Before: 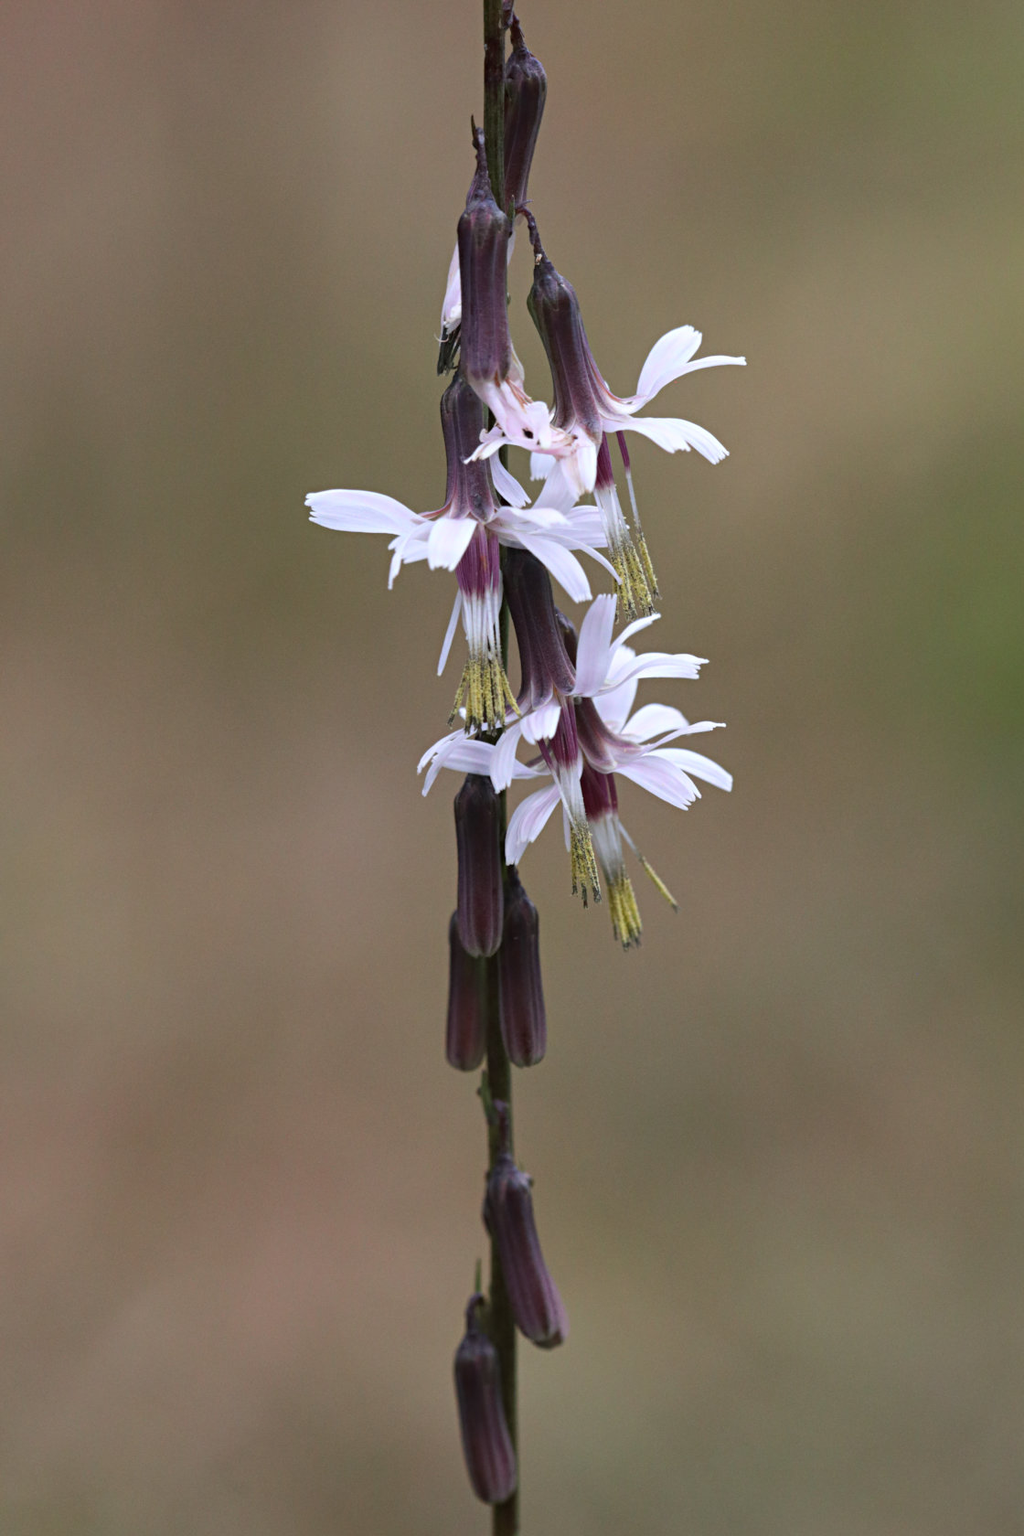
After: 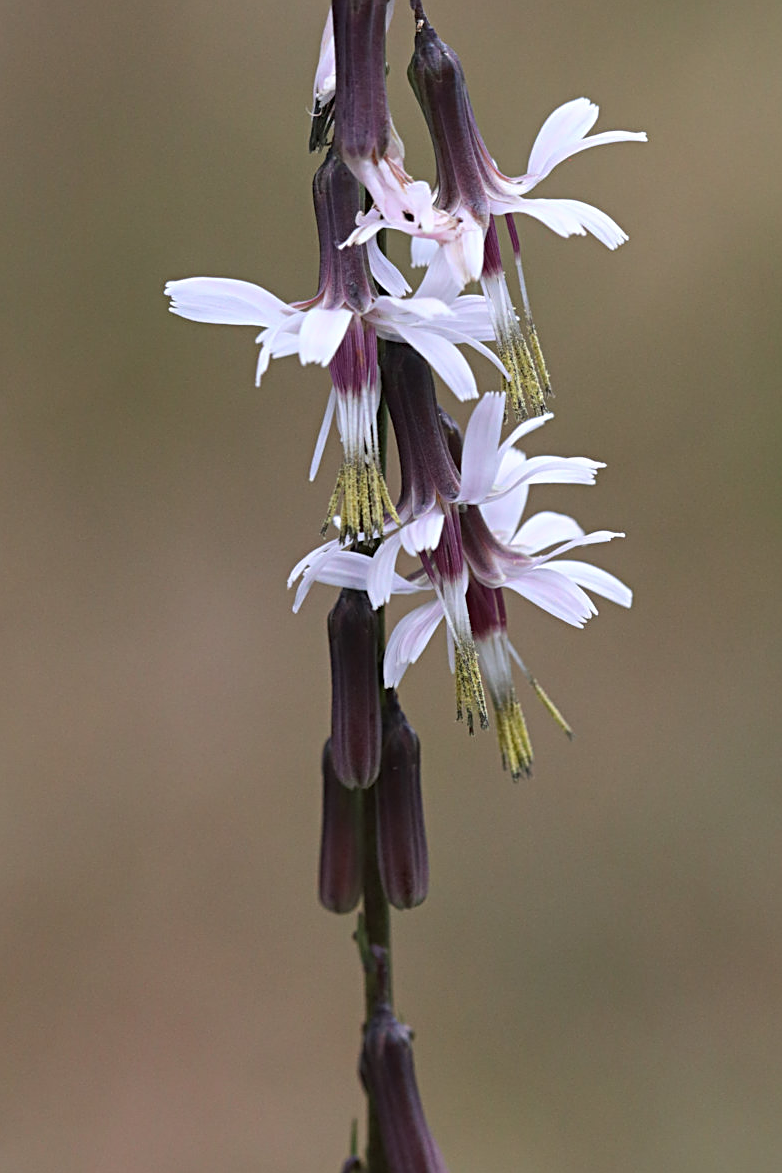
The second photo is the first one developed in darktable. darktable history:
sharpen: on, module defaults
crop: left 15.132%, top 15.368%, right 15.044%, bottom 14.808%
